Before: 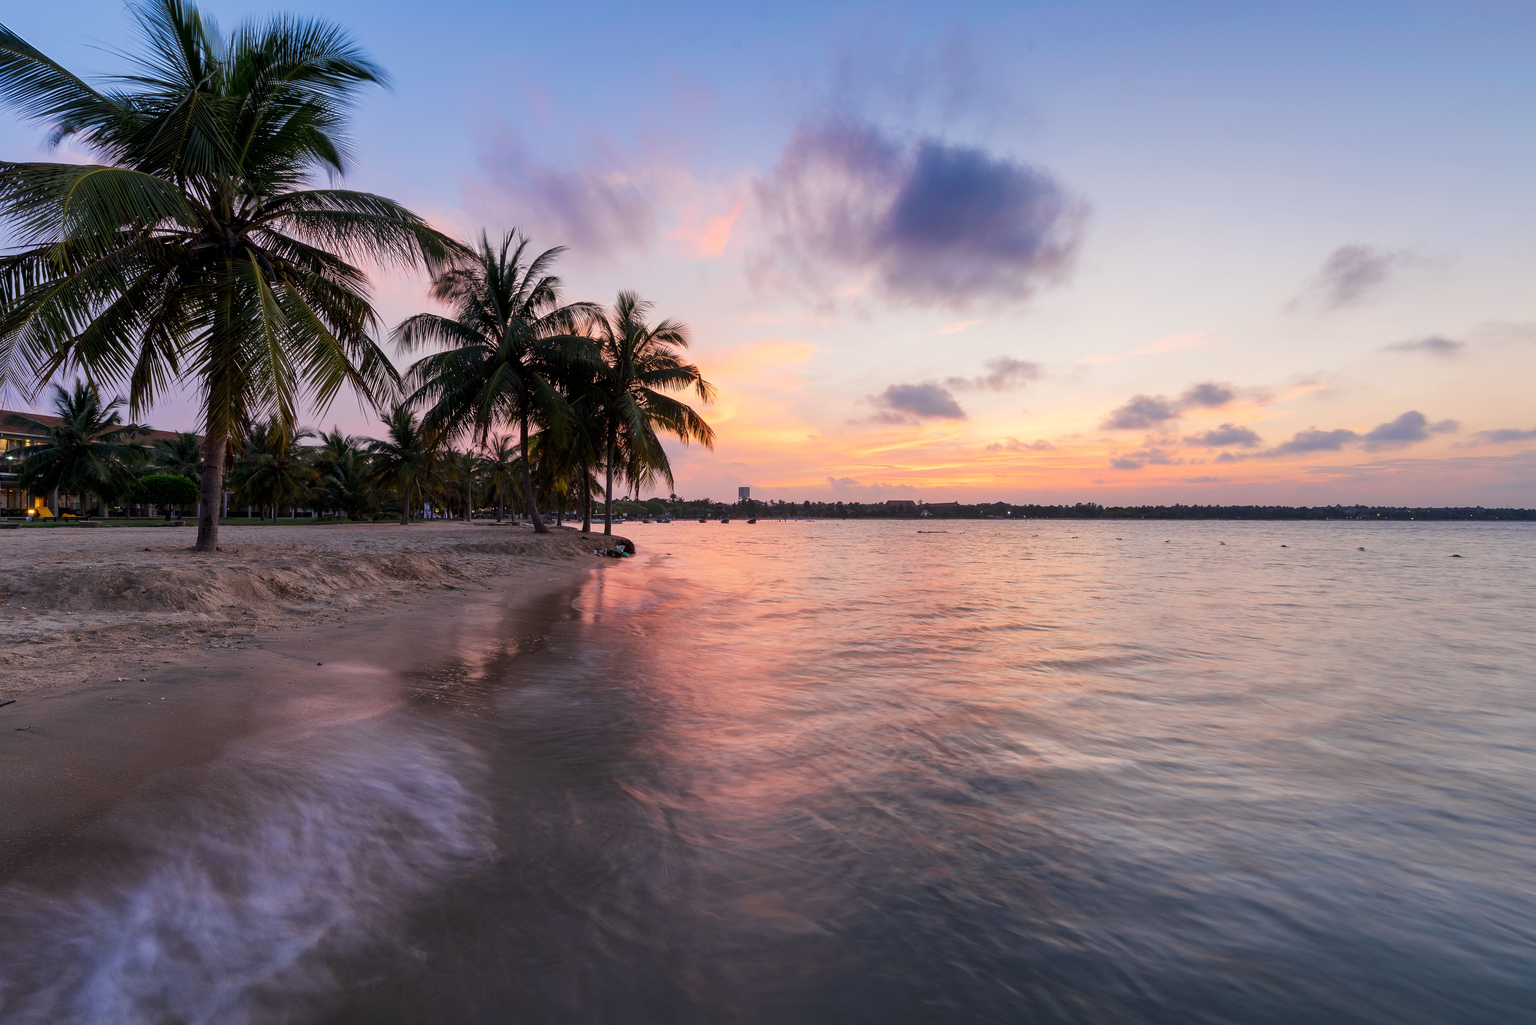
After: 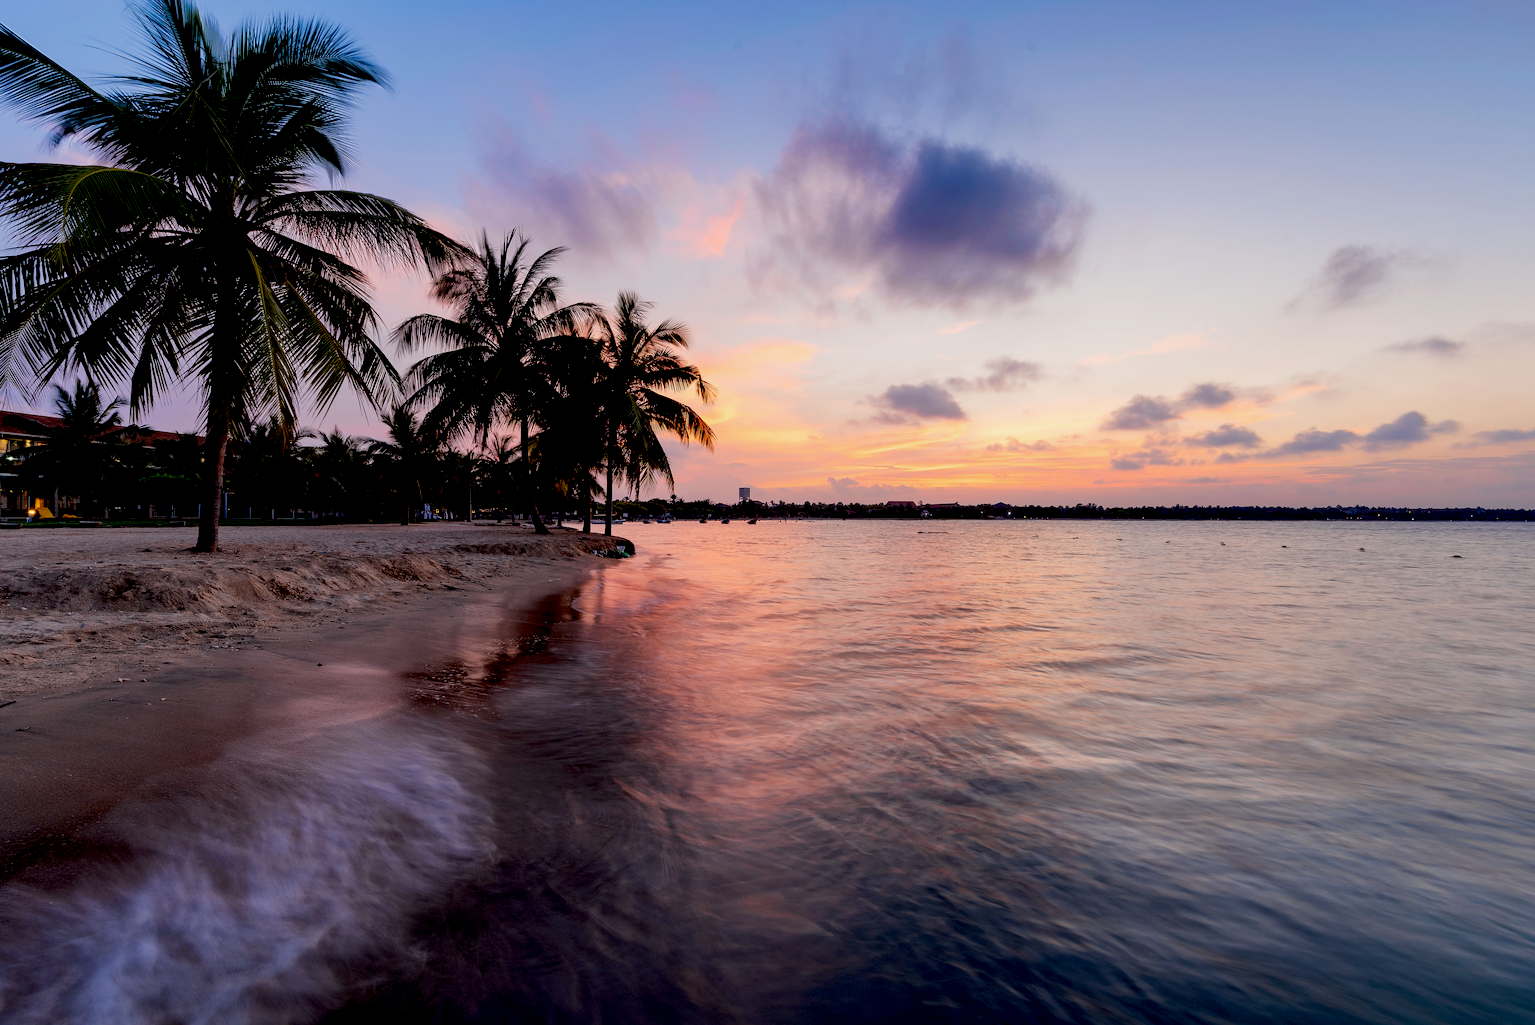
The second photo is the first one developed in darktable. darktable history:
exposure: black level correction 0.03, exposure -0.081 EV, compensate highlight preservation false
